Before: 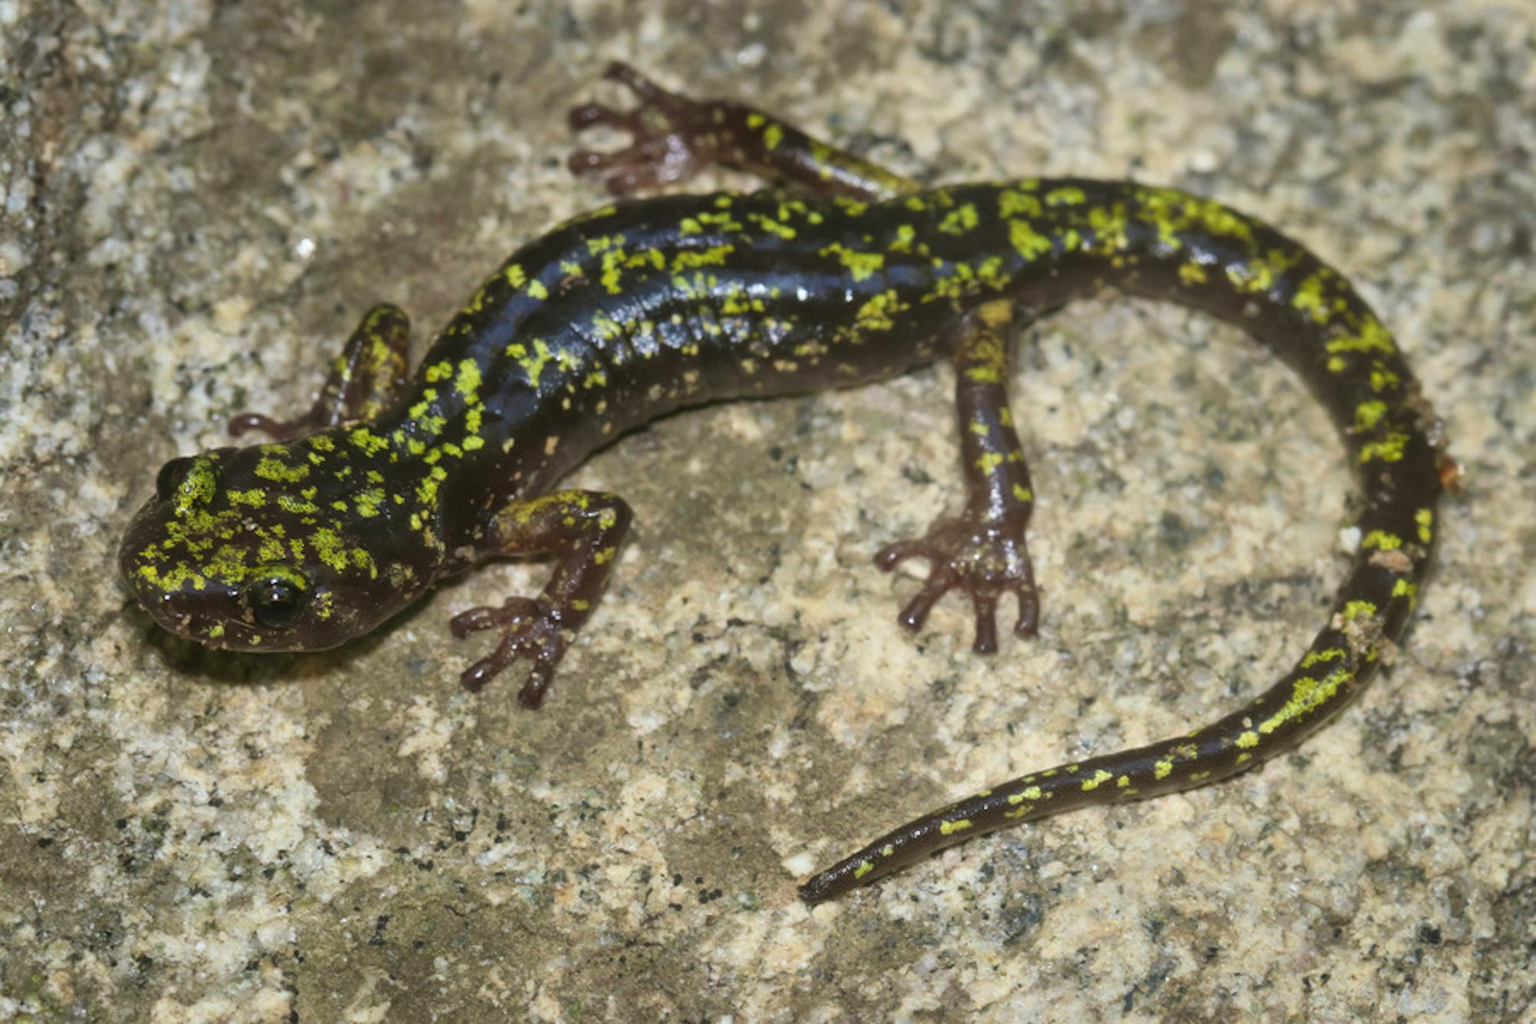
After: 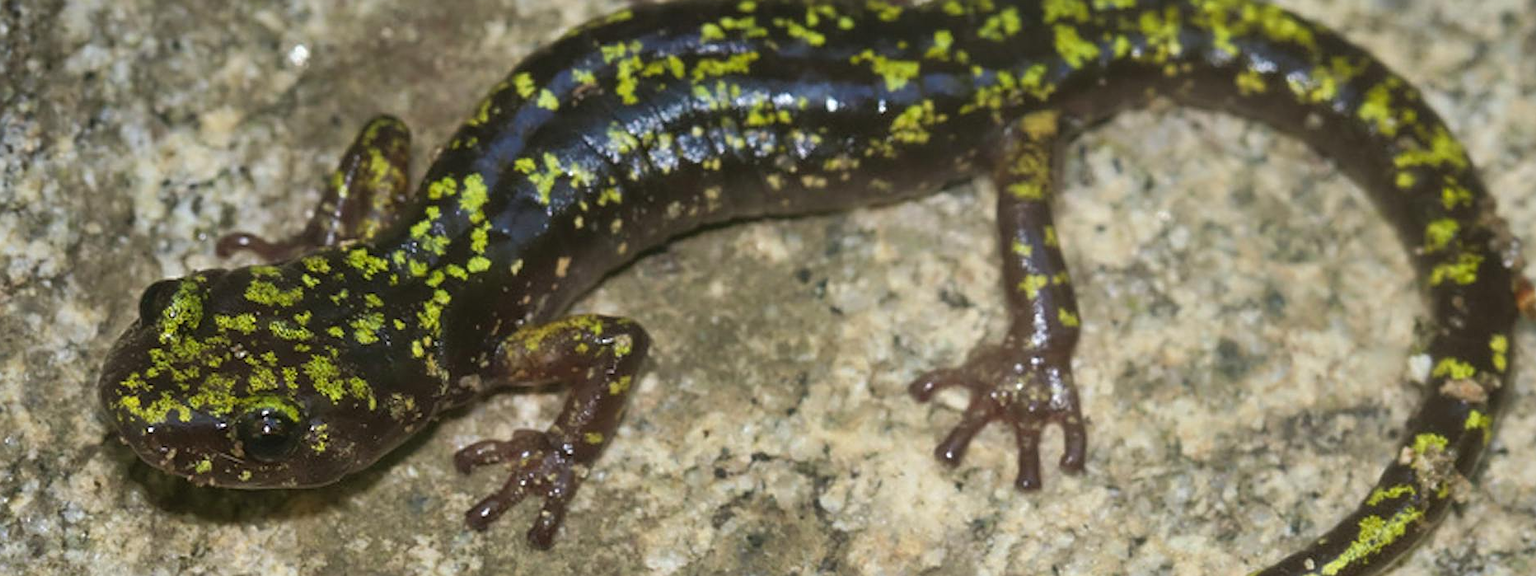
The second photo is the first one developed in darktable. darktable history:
crop: left 1.792%, top 19.207%, right 4.981%, bottom 28.289%
local contrast: mode bilateral grid, contrast 100, coarseness 99, detail 91%, midtone range 0.2
sharpen: on, module defaults
tone equalizer: edges refinement/feathering 500, mask exposure compensation -1.57 EV, preserve details no
